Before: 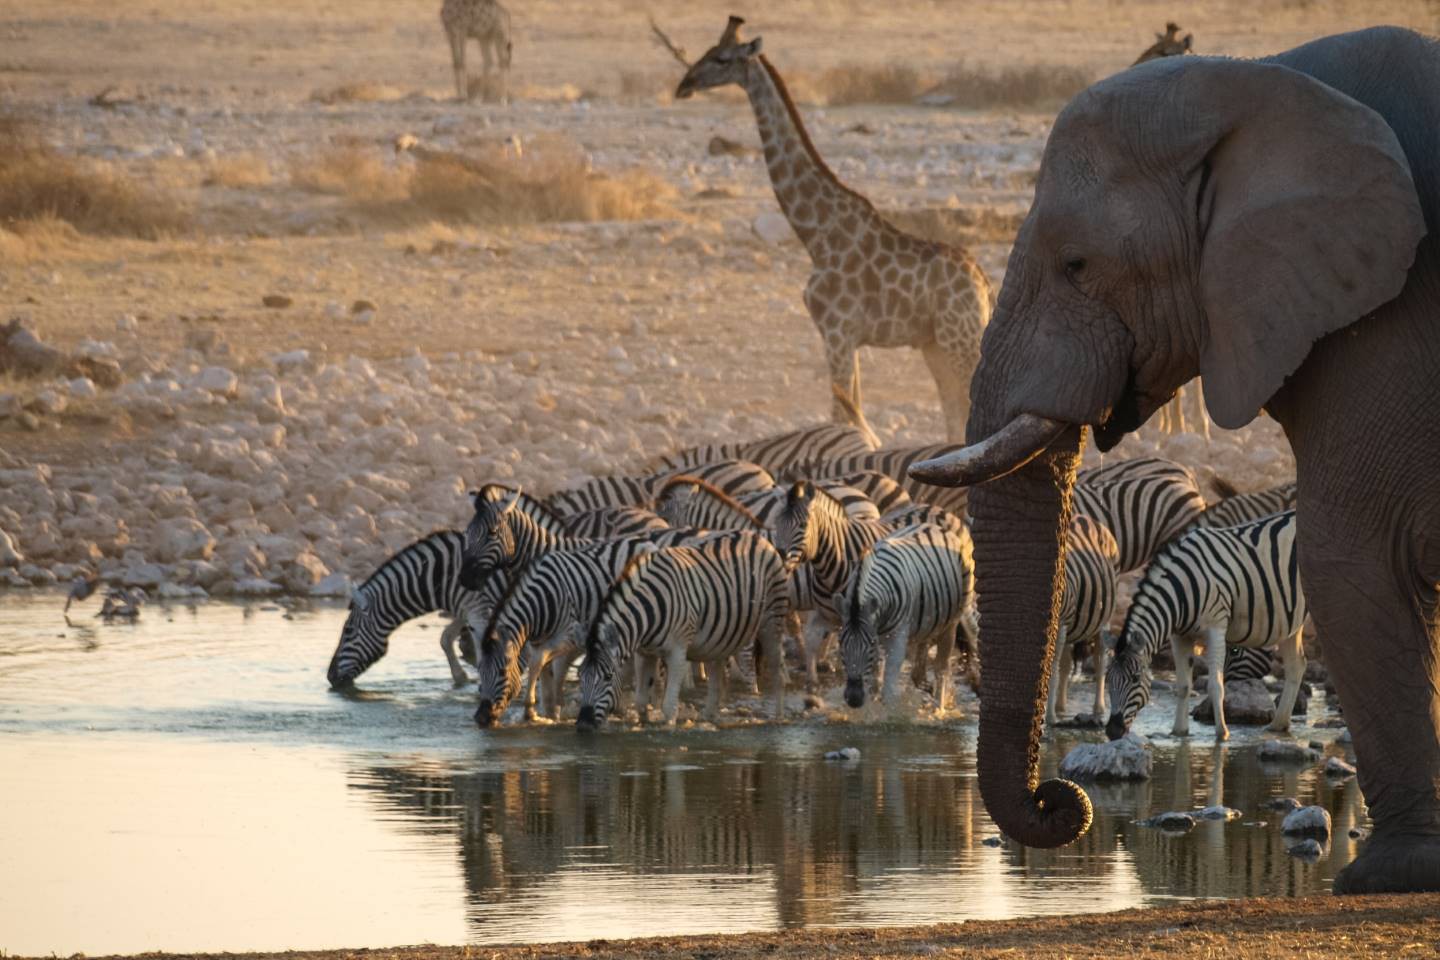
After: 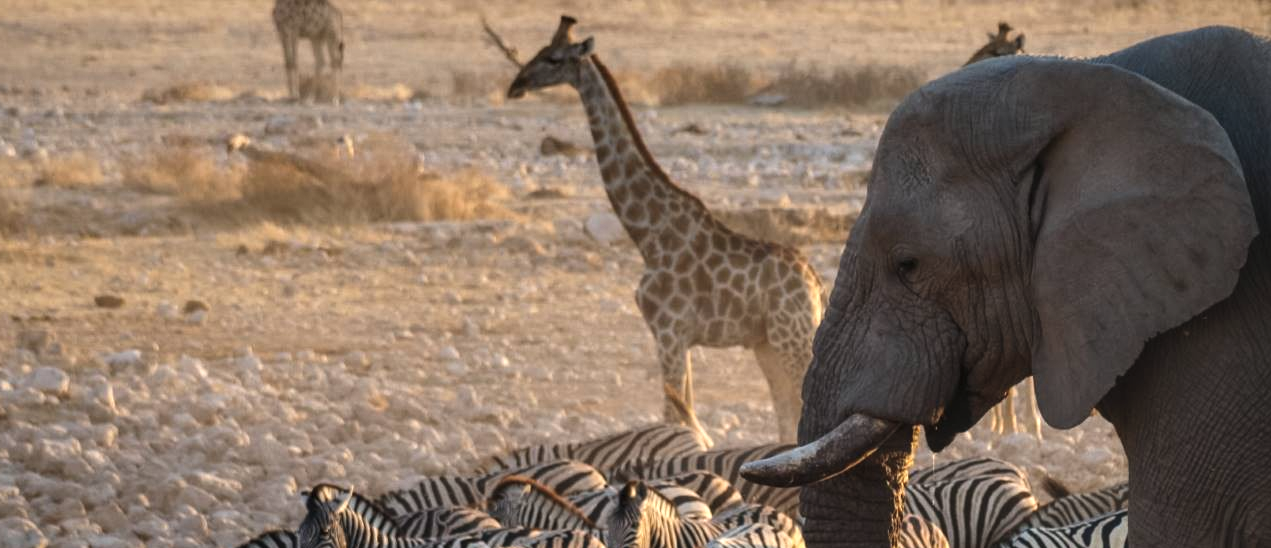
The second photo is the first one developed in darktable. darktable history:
crop and rotate: left 11.702%, bottom 42.893%
local contrast: highlights 164%, shadows 128%, detail 138%, midtone range 0.256
exposure: black level correction -0.008, exposure 0.072 EV, compensate highlight preservation false
